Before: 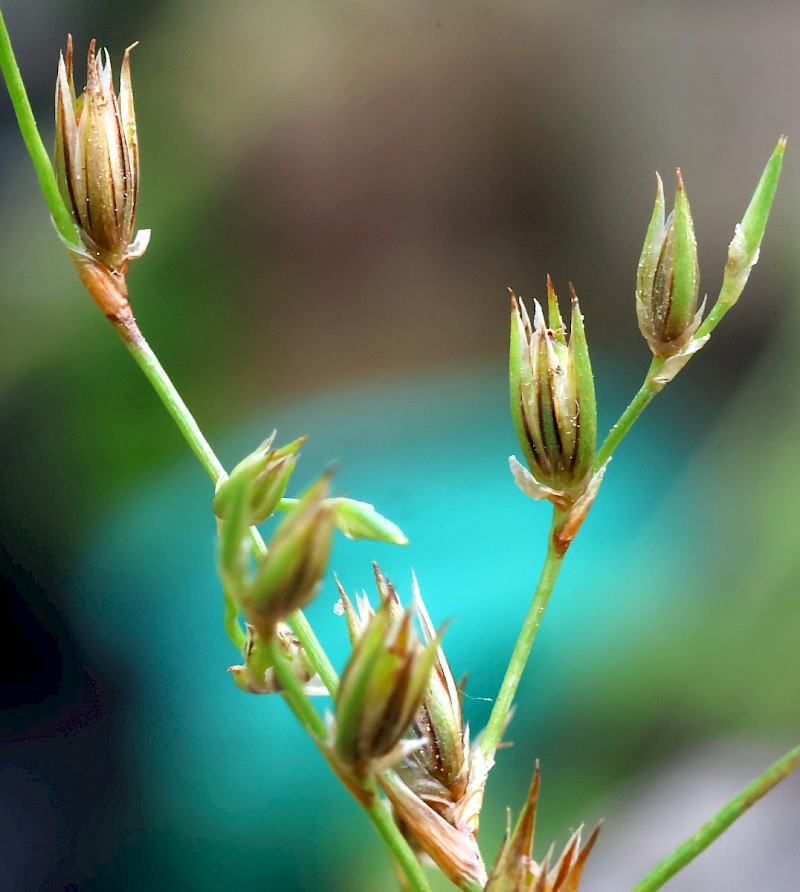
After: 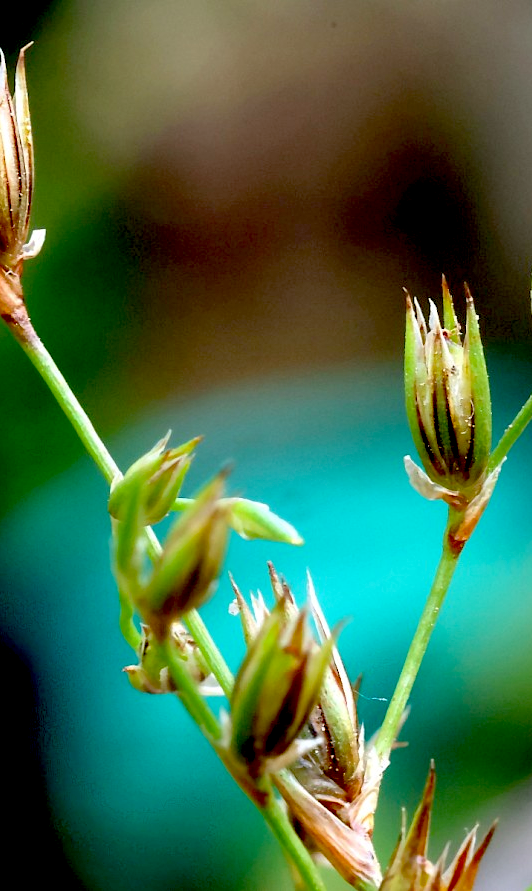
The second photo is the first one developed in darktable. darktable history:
exposure: black level correction 0.048, exposure 0.013 EV
crop and rotate: left 13.331%, right 20.057%
